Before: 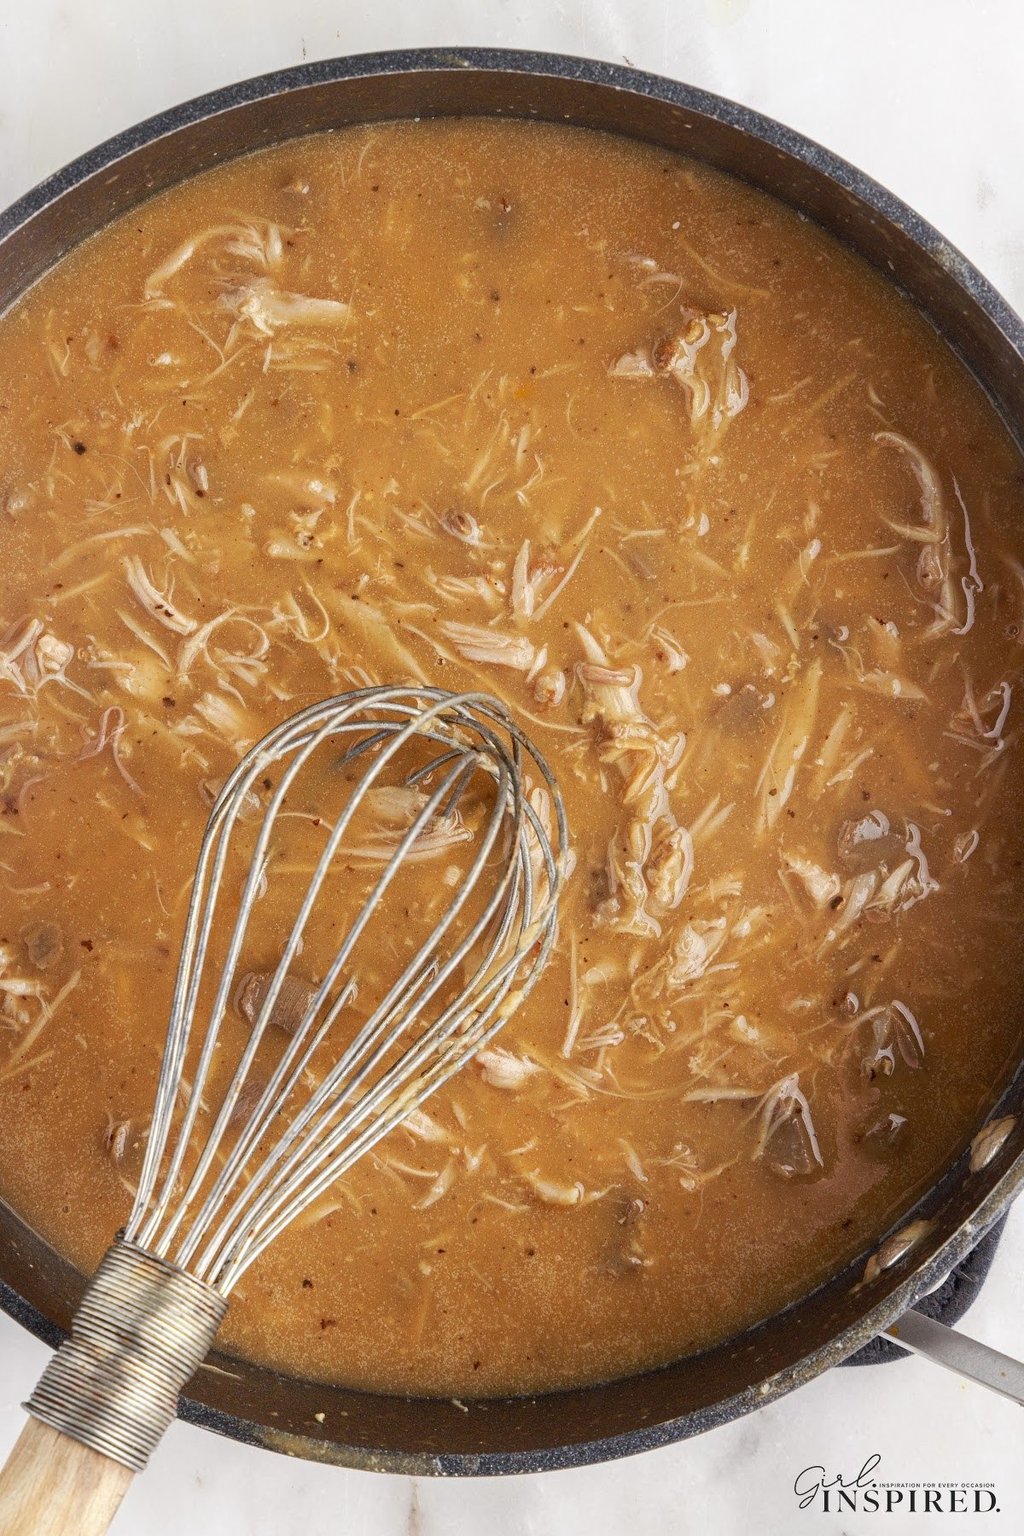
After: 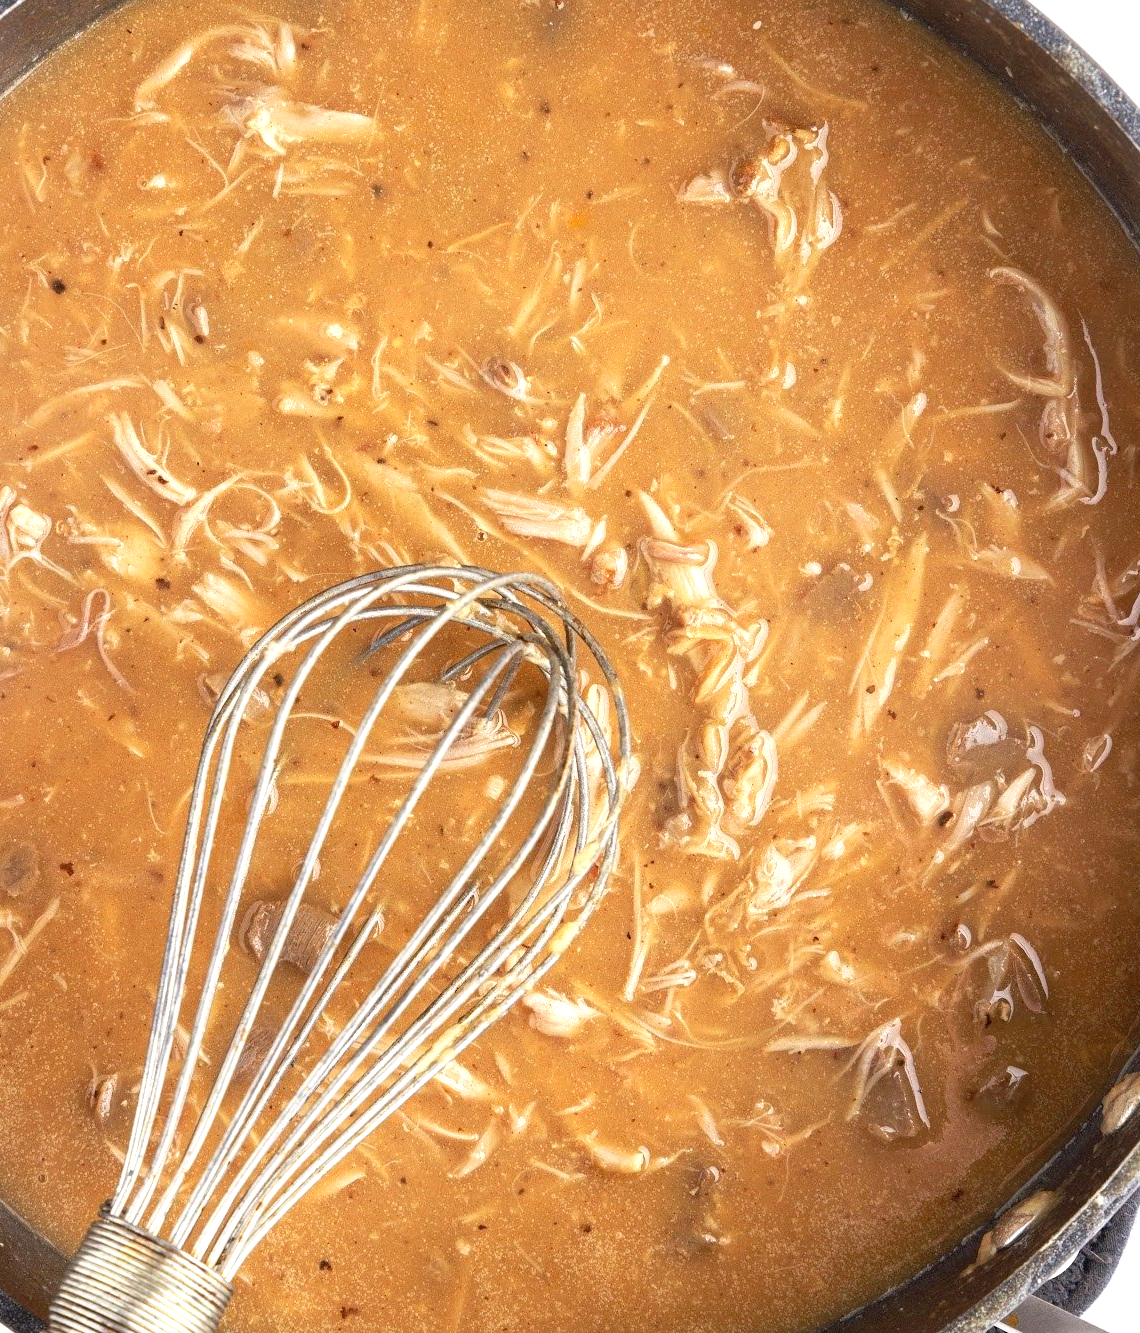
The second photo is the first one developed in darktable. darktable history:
white balance: red 1, blue 1
exposure: black level correction 0, exposure 0.7 EV, compensate exposure bias true, compensate highlight preservation false
crop and rotate: left 2.991%, top 13.302%, right 1.981%, bottom 12.636%
